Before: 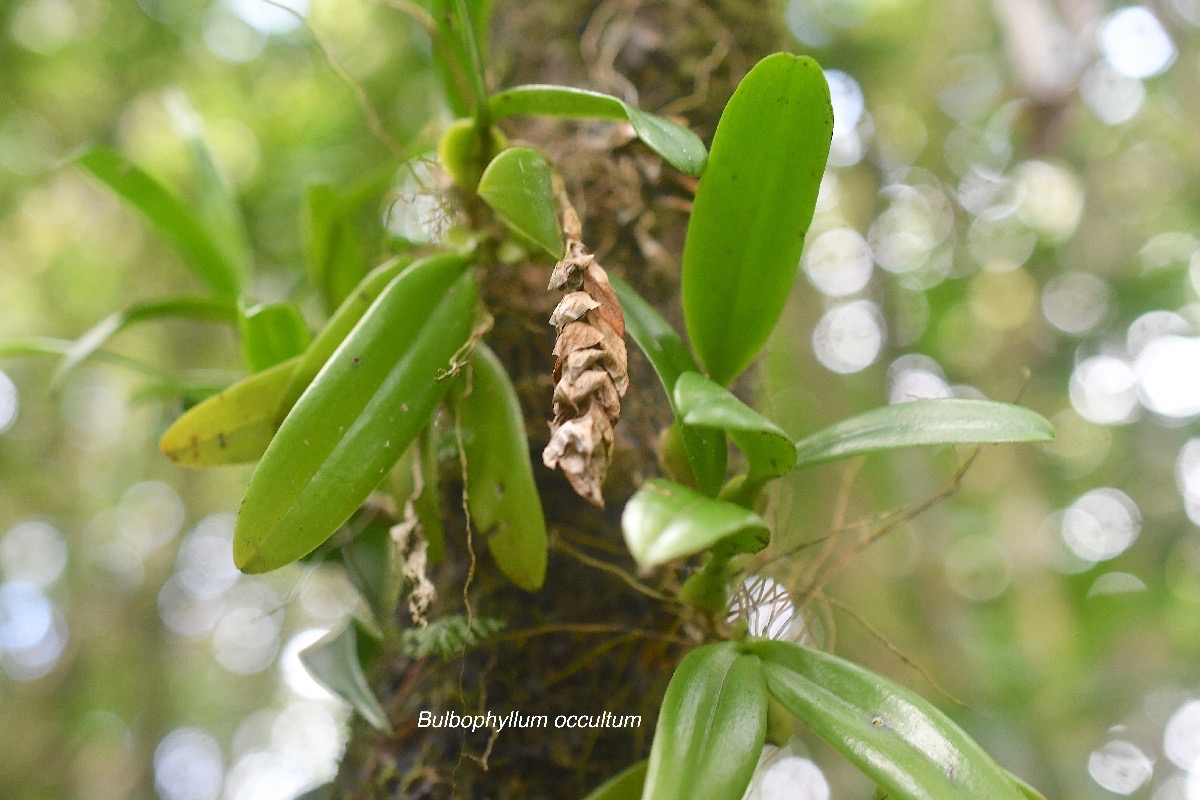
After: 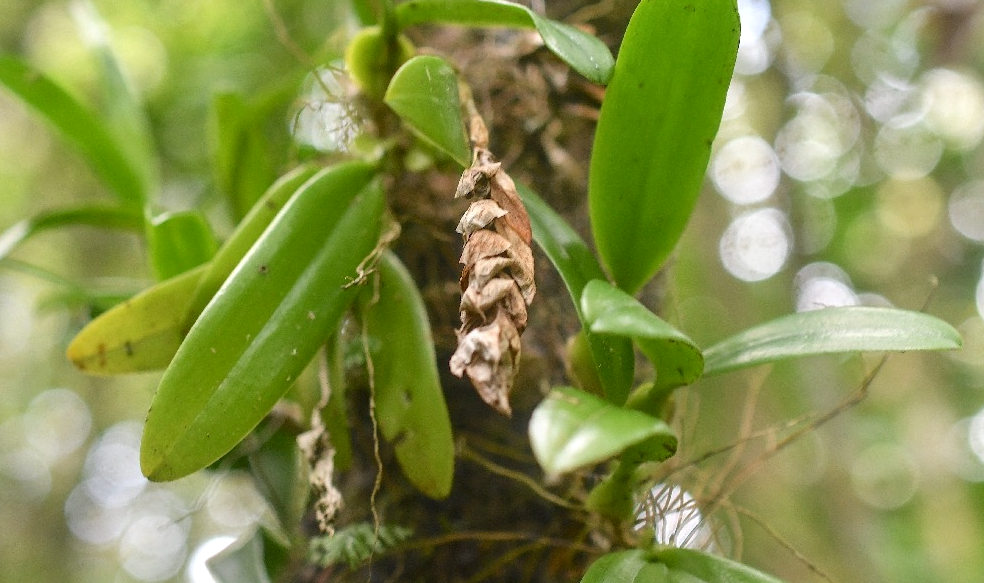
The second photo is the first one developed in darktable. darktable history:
crop: left 7.79%, top 11.593%, right 10.148%, bottom 15.456%
local contrast: on, module defaults
